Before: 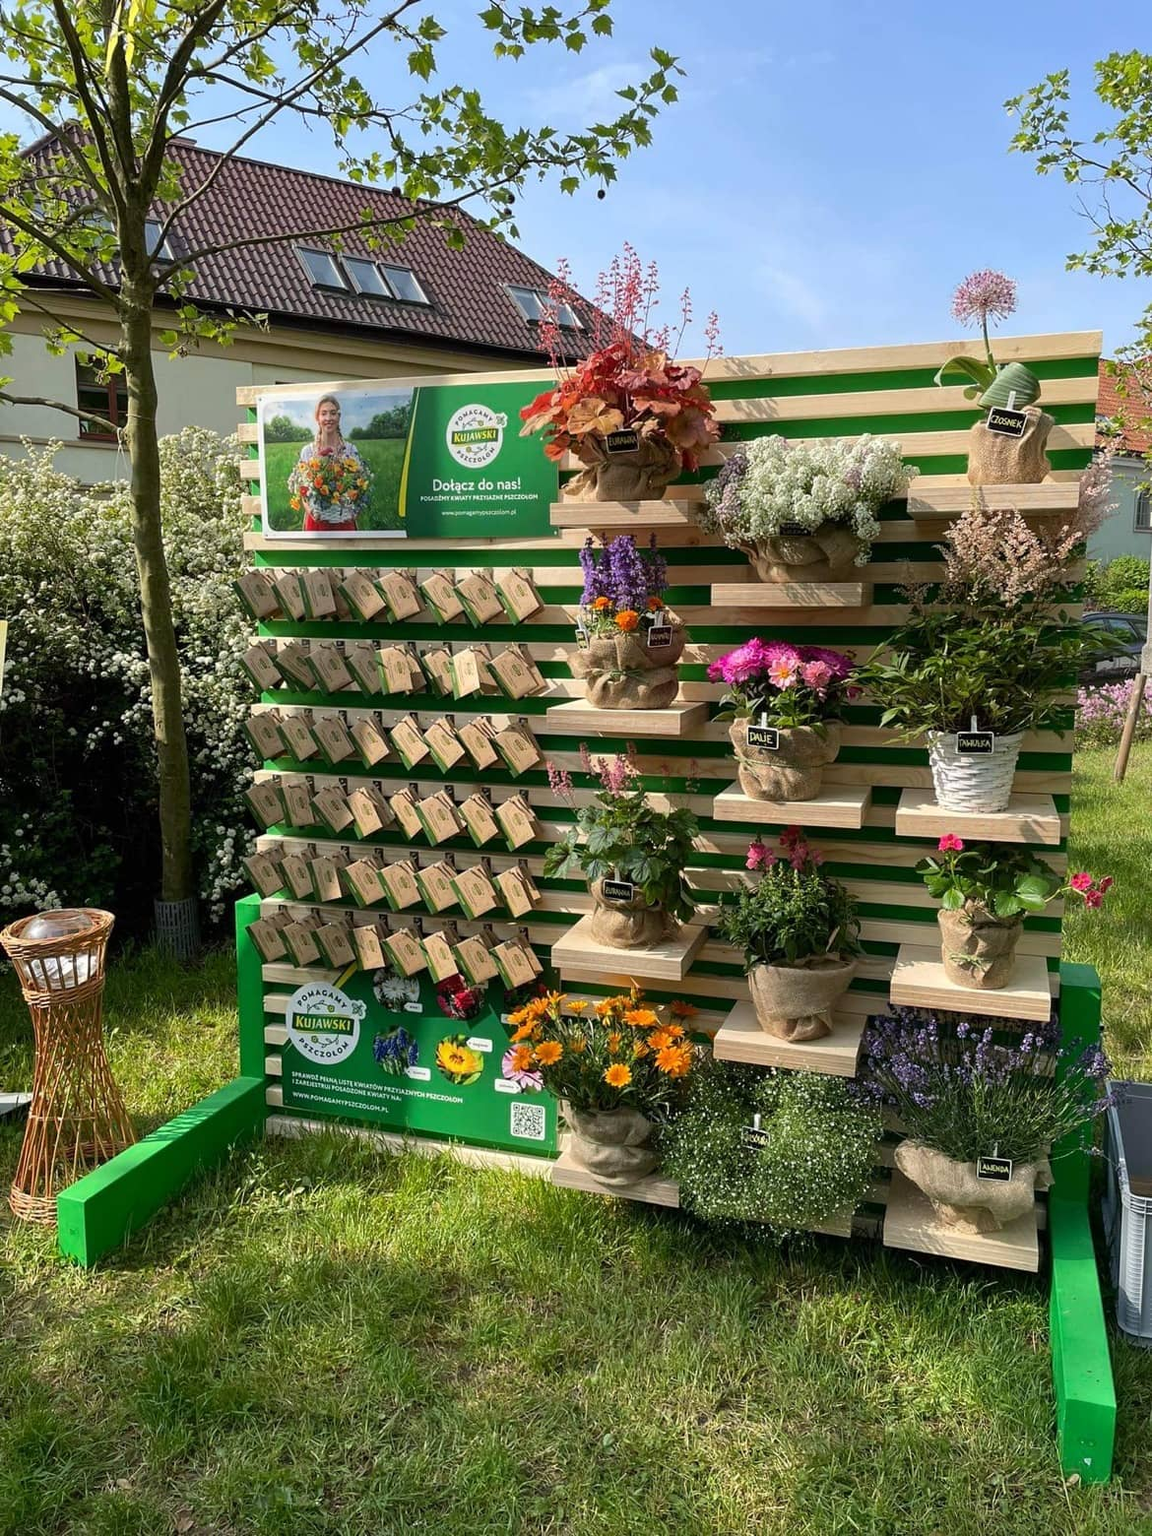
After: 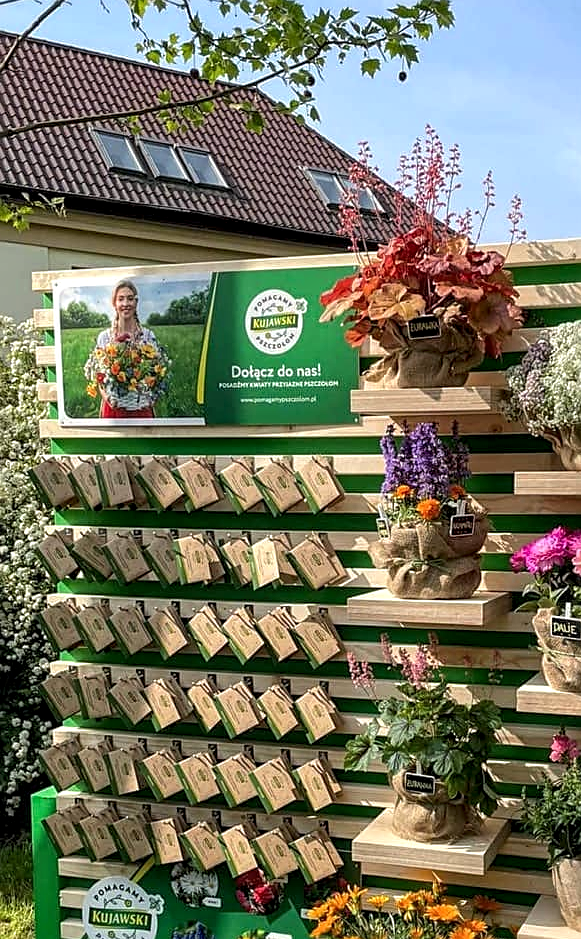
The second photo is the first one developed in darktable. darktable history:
exposure: exposure 0.126 EV, compensate exposure bias true, compensate highlight preservation false
local contrast: highlights 42%, shadows 61%, detail 137%, midtone range 0.508
crop: left 17.829%, top 7.814%, right 32.474%, bottom 31.958%
sharpen: on, module defaults
